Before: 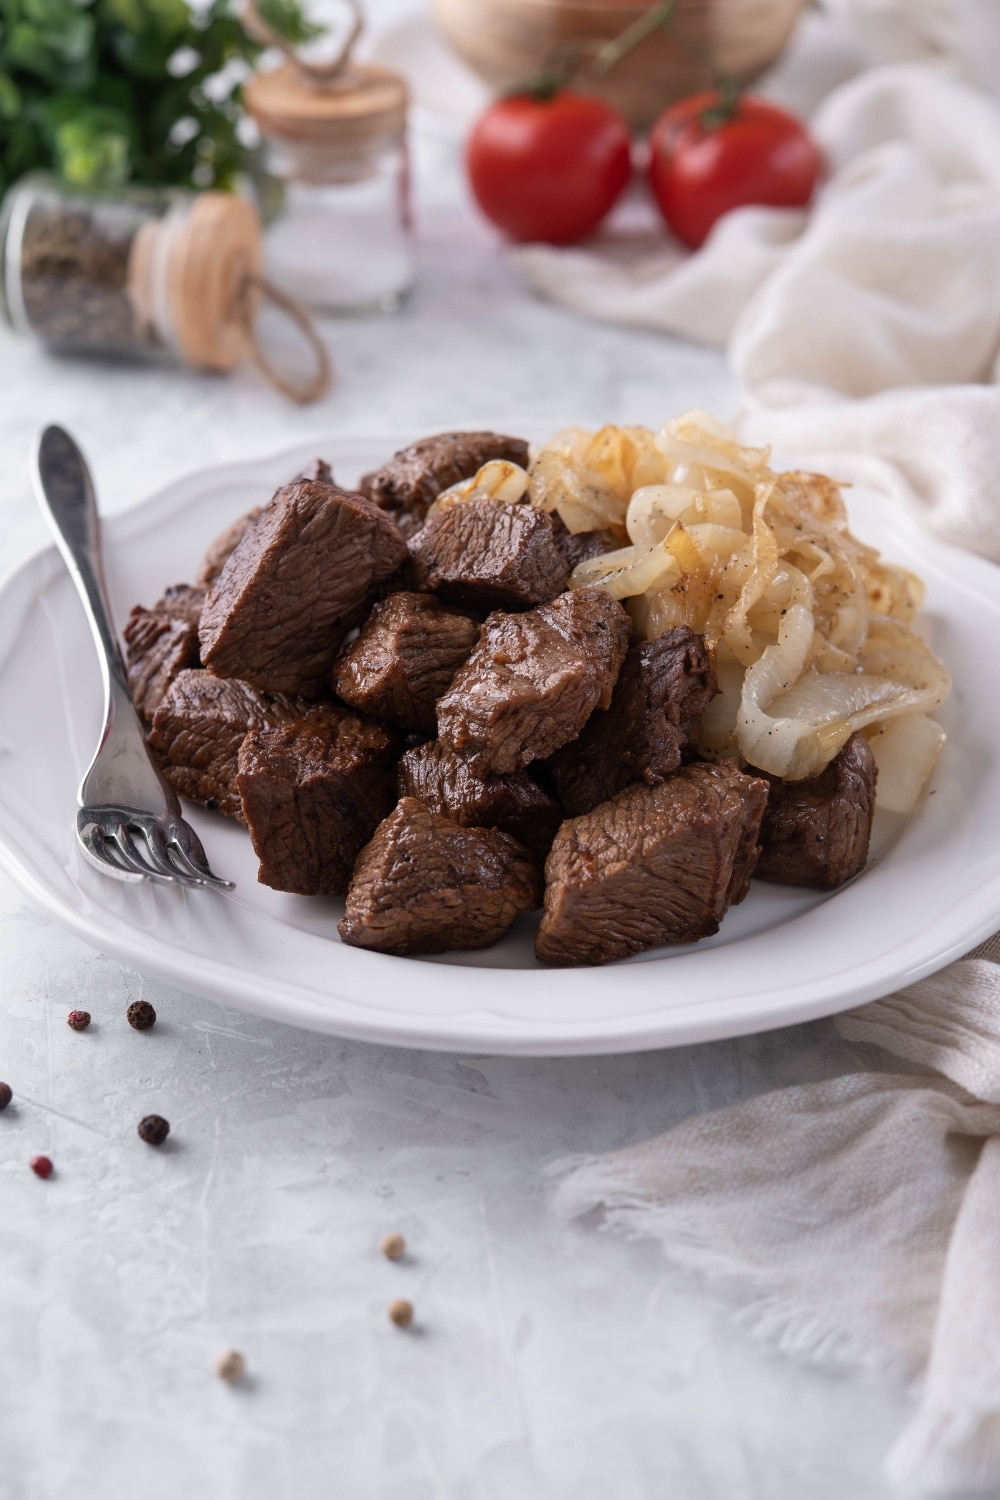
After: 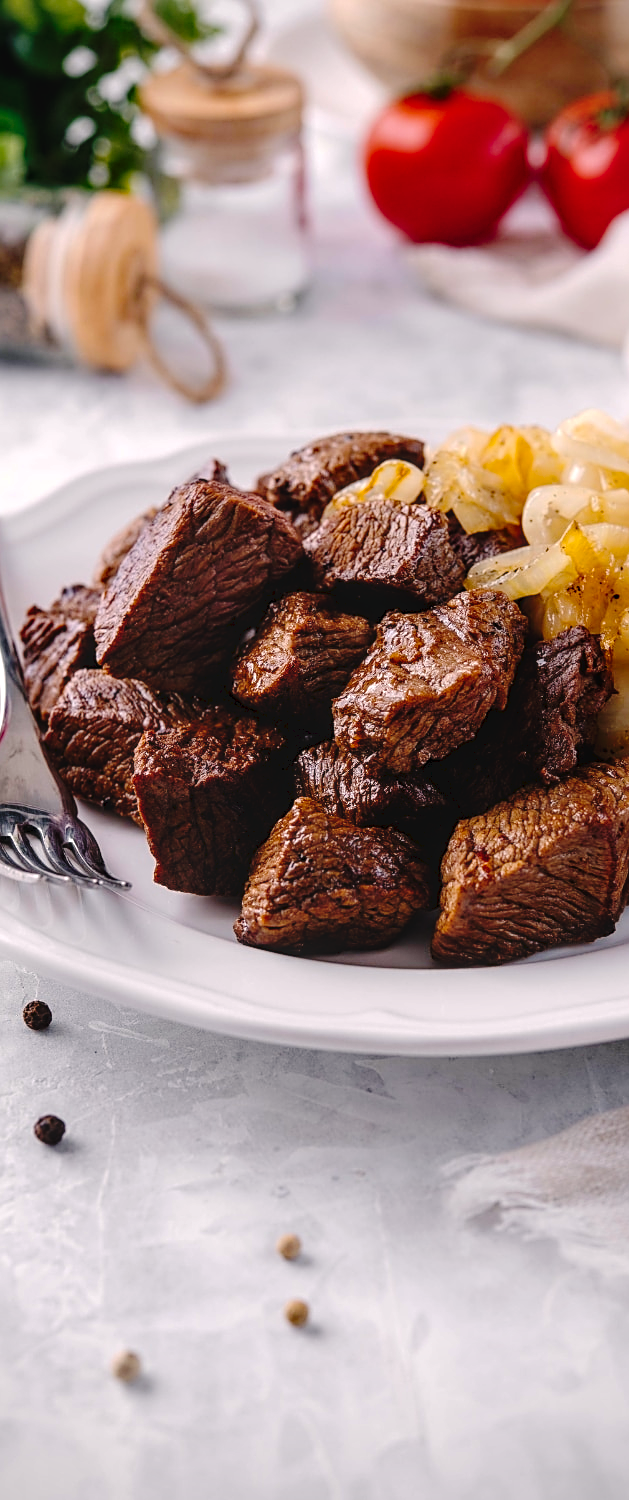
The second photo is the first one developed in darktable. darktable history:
color balance rgb: shadows lift › chroma 1.026%, shadows lift › hue 214.42°, highlights gain › chroma 1.061%, highlights gain › hue 52.46°, linear chroma grading › global chroma 8.791%, perceptual saturation grading › global saturation 19.338%, global vibrance 20%
vignetting: brightness -0.435, saturation -0.204
crop: left 10.481%, right 26.58%
tone curve: curves: ch0 [(0, 0) (0.003, 0.041) (0.011, 0.042) (0.025, 0.041) (0.044, 0.043) (0.069, 0.048) (0.1, 0.059) (0.136, 0.079) (0.177, 0.107) (0.224, 0.152) (0.277, 0.235) (0.335, 0.331) (0.399, 0.427) (0.468, 0.512) (0.543, 0.595) (0.623, 0.668) (0.709, 0.736) (0.801, 0.813) (0.898, 0.891) (1, 1)], preserve colors none
local contrast: on, module defaults
sharpen: on, module defaults
exposure: exposure 0.203 EV, compensate exposure bias true, compensate highlight preservation false
